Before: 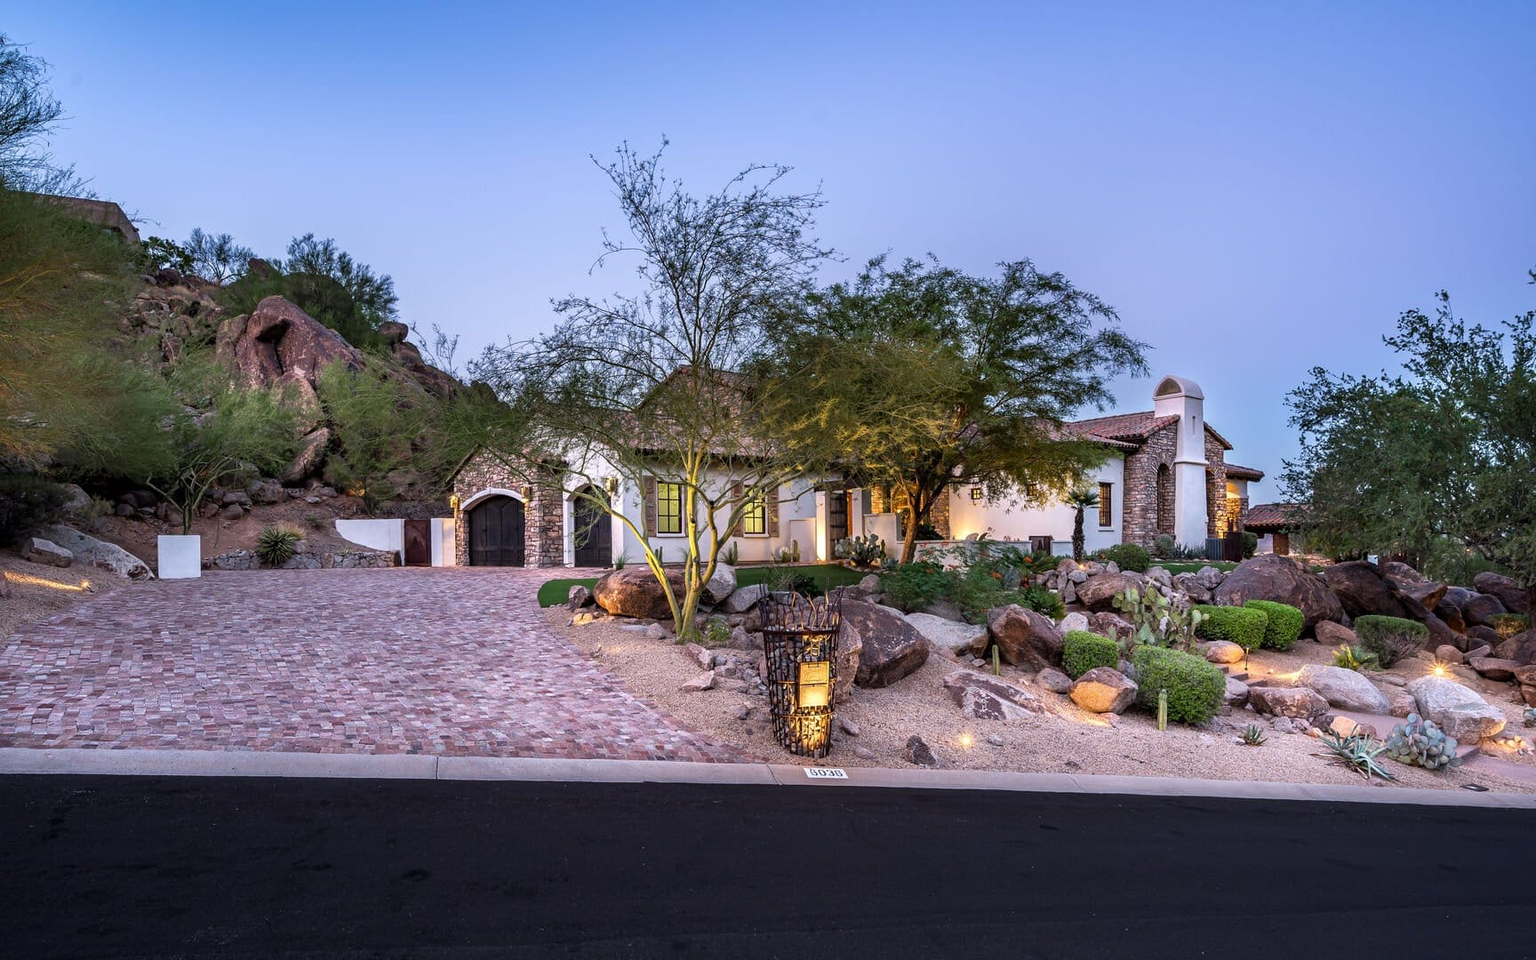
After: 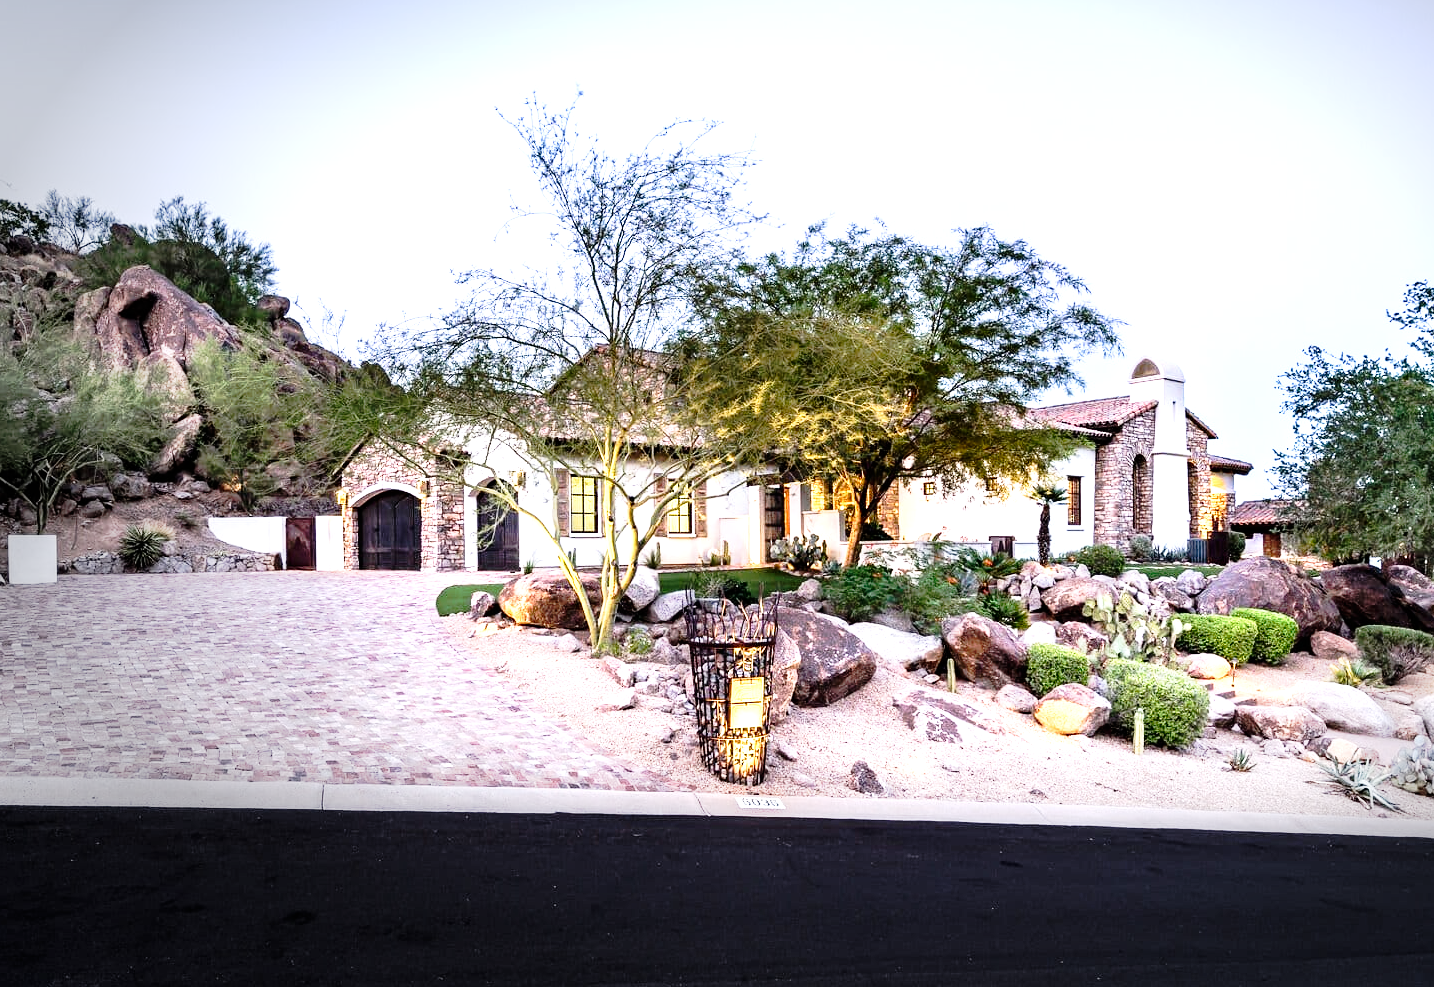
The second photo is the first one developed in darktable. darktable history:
crop: left 9.835%, top 6.237%, right 7.157%, bottom 2.361%
vignetting: fall-off start 78.57%, center (0.219, -0.238), width/height ratio 1.329
tone equalizer: -8 EV -0.78 EV, -7 EV -0.724 EV, -6 EV -0.593 EV, -5 EV -0.402 EV, -3 EV 0.366 EV, -2 EV 0.6 EV, -1 EV 0.684 EV, +0 EV 0.737 EV, edges refinement/feathering 500, mask exposure compensation -1.57 EV, preserve details no
exposure: black level correction 0, exposure 1 EV, compensate highlight preservation false
tone curve: curves: ch0 [(0, 0) (0.062, 0.023) (0.168, 0.142) (0.359, 0.44) (0.469, 0.544) (0.634, 0.722) (0.839, 0.909) (0.998, 0.978)]; ch1 [(0, 0) (0.437, 0.453) (0.472, 0.47) (0.502, 0.504) (0.527, 0.546) (0.568, 0.619) (0.608, 0.665) (0.669, 0.748) (0.859, 0.899) (1, 1)]; ch2 [(0, 0) (0.33, 0.301) (0.421, 0.443) (0.473, 0.501) (0.504, 0.504) (0.535, 0.564) (0.575, 0.625) (0.608, 0.676) (1, 1)], preserve colors none
